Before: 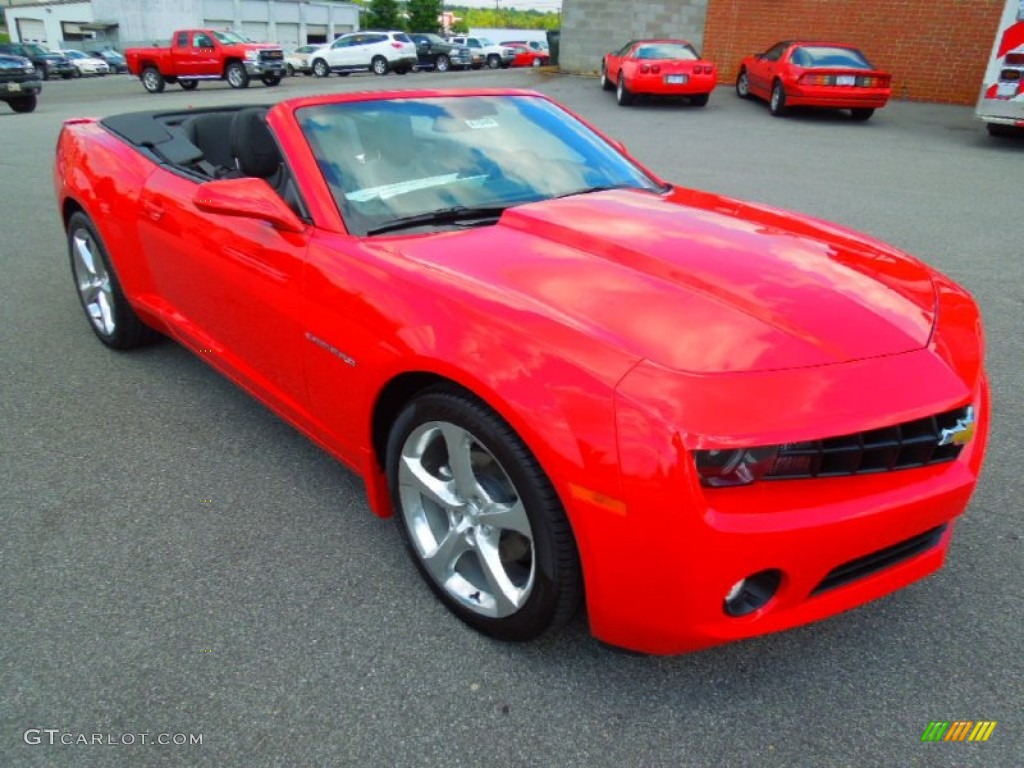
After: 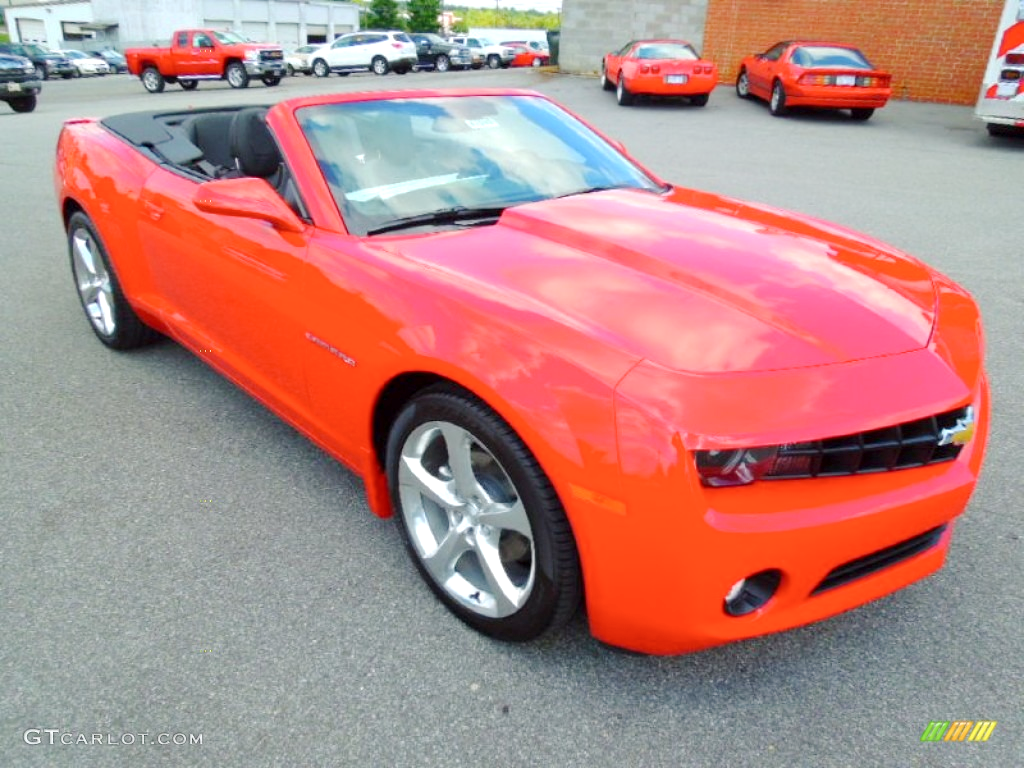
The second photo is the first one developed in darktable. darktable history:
color balance: mode lift, gamma, gain (sRGB), lift [0.97, 1, 1, 1], gamma [1.03, 1, 1, 1]
levels: mode automatic, gray 50.8%
exposure: black level correction 0, exposure 0.5 EV, compensate exposure bias true, compensate highlight preservation false
base curve: curves: ch0 [(0, 0) (0.158, 0.273) (0.879, 0.895) (1, 1)], preserve colors none
white balance: red 1, blue 1
